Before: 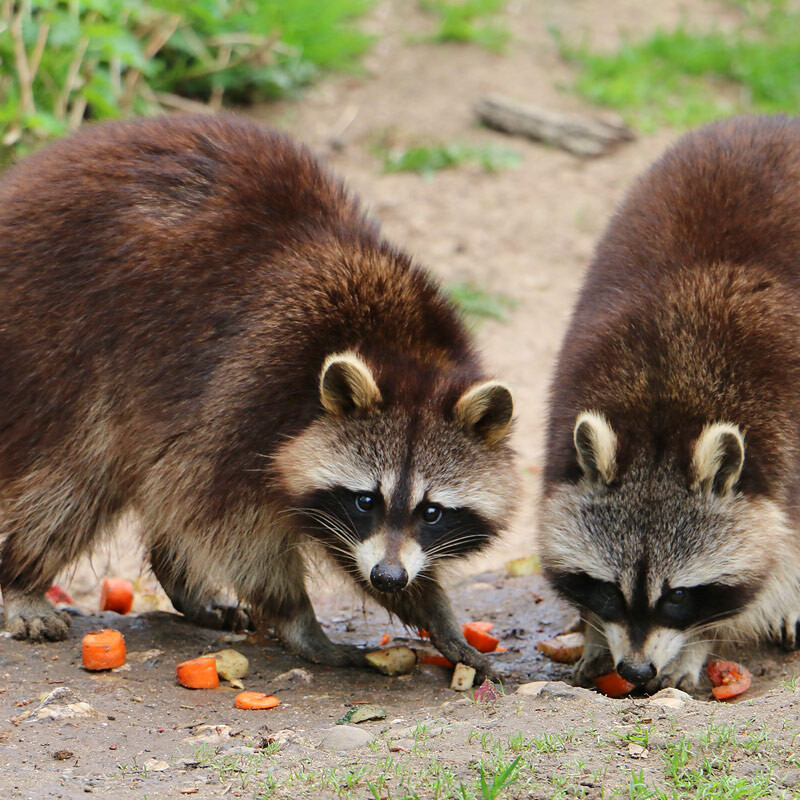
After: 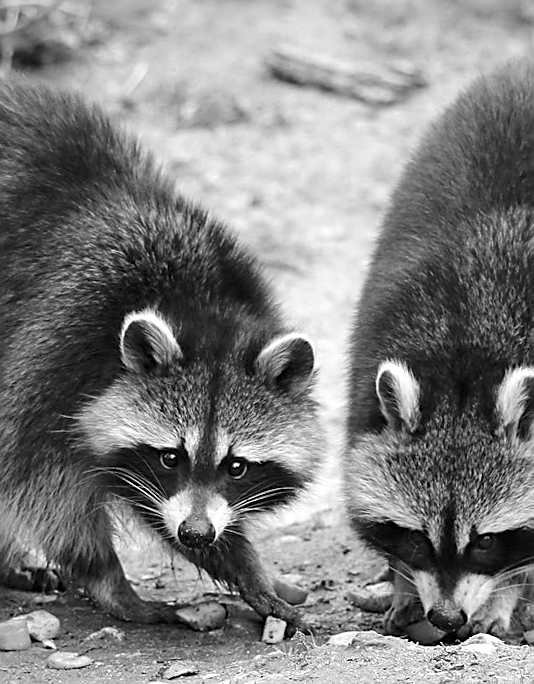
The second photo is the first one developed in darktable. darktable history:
crop and rotate: left 24.034%, top 2.838%, right 6.406%, bottom 6.299%
rotate and perspective: rotation -2.12°, lens shift (vertical) 0.009, lens shift (horizontal) -0.008, automatic cropping original format, crop left 0.036, crop right 0.964, crop top 0.05, crop bottom 0.959
white balance: red 1.042, blue 1.17
monochrome: a 2.21, b -1.33, size 2.2
exposure: exposure 0.3 EV, compensate highlight preservation false
local contrast: highlights 100%, shadows 100%, detail 120%, midtone range 0.2
sharpen: amount 0.575
